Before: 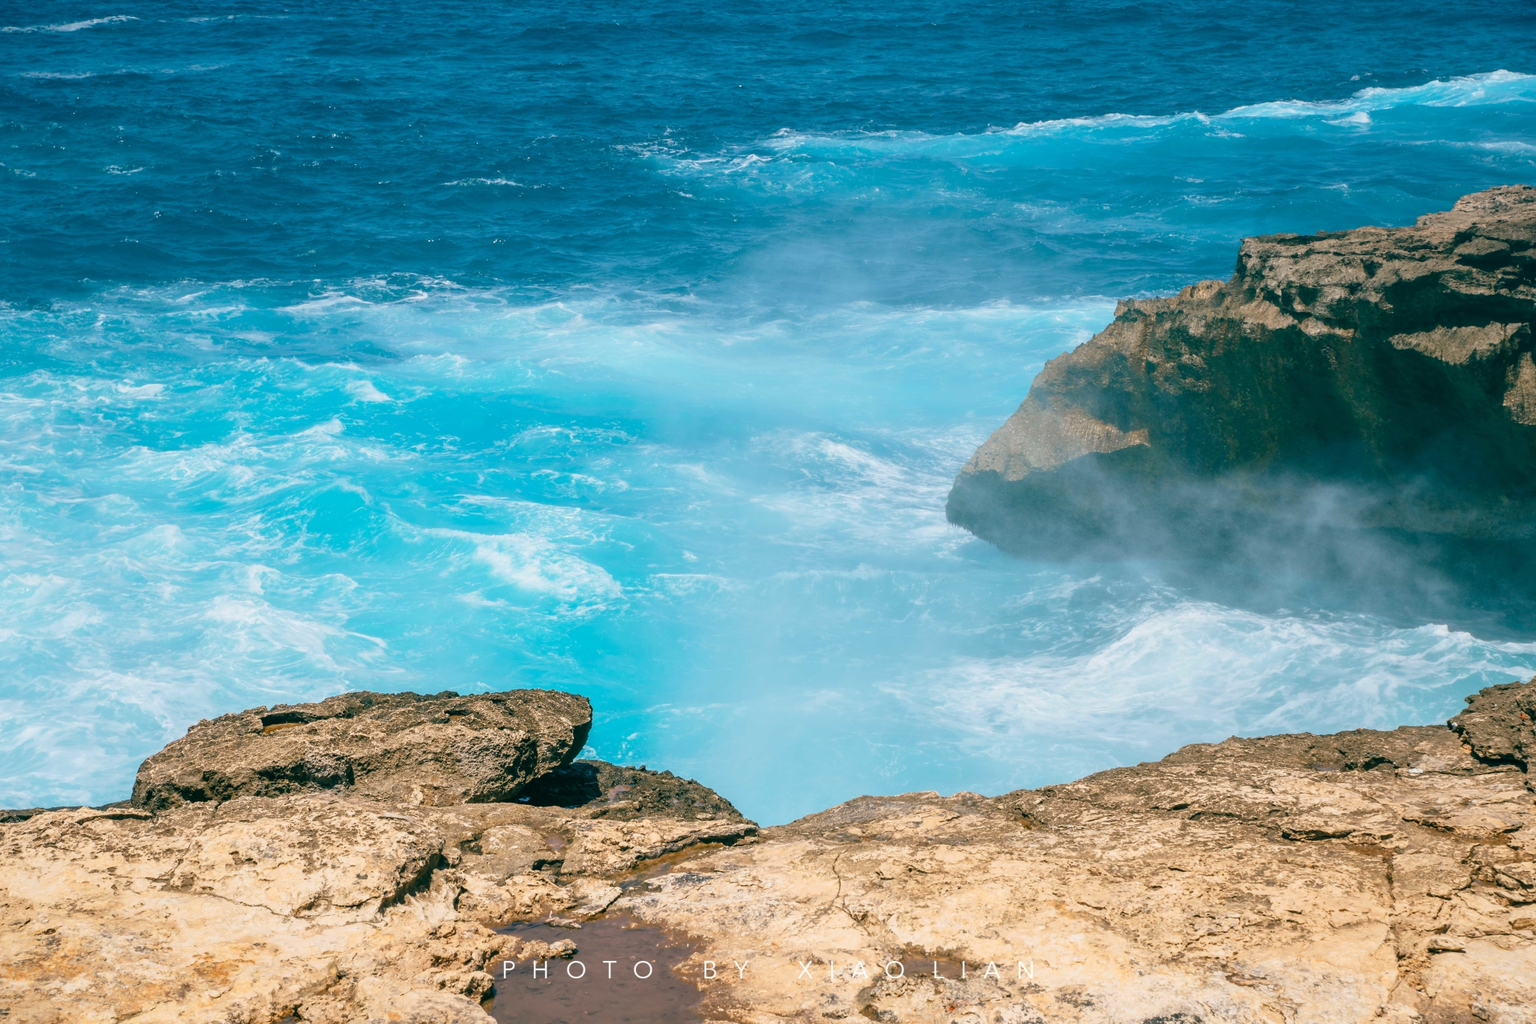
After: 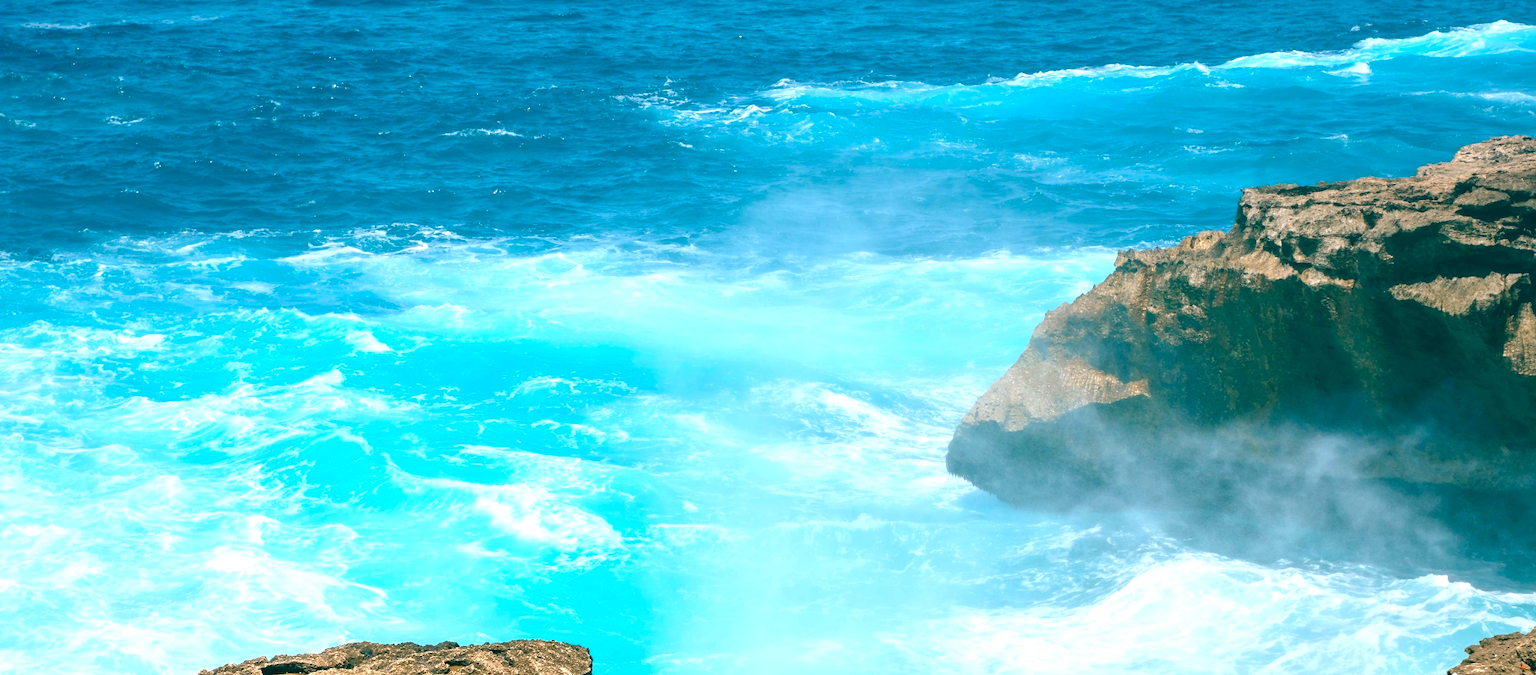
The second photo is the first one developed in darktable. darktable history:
exposure: black level correction 0, exposure 1.105 EV, compensate highlight preservation false
crop and rotate: top 4.852%, bottom 29.075%
shadows and highlights: radius 120.8, shadows 21.54, white point adjustment -9.65, highlights -13.8, soften with gaussian
